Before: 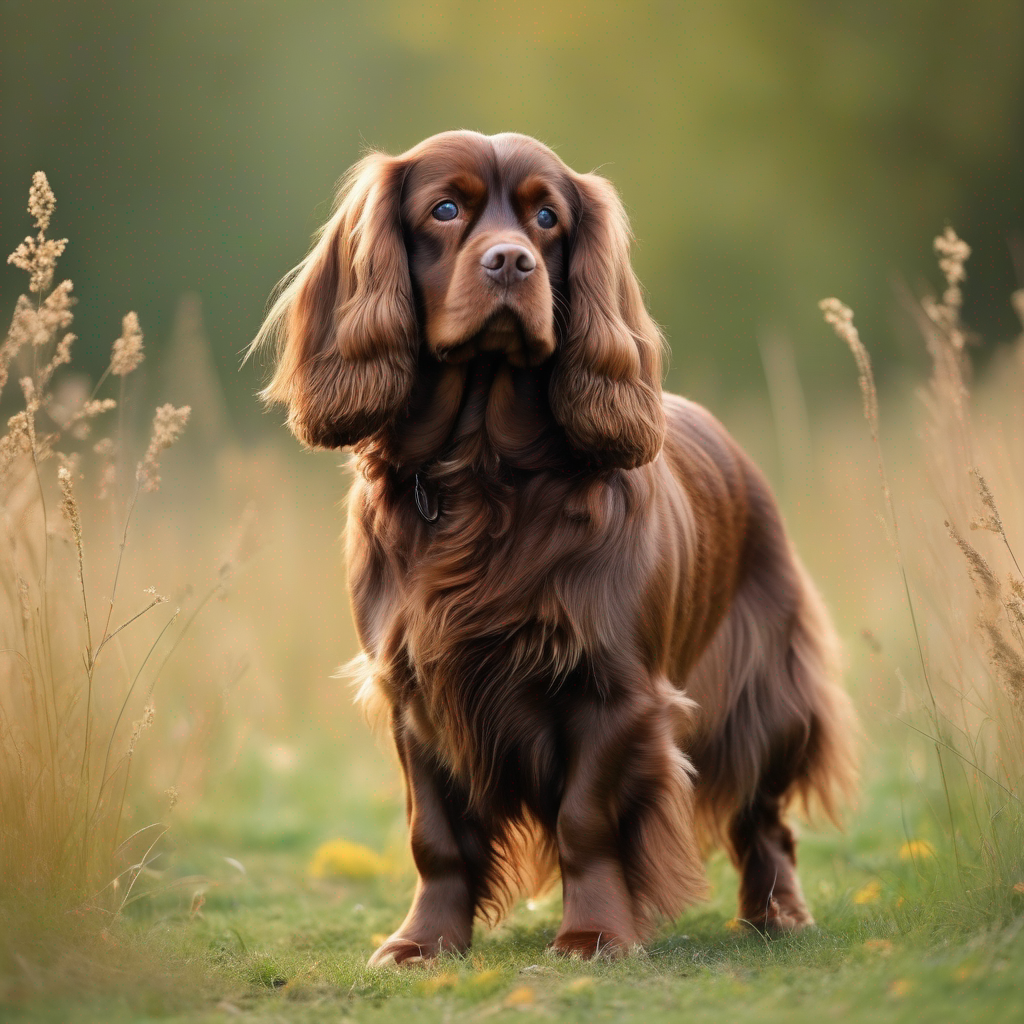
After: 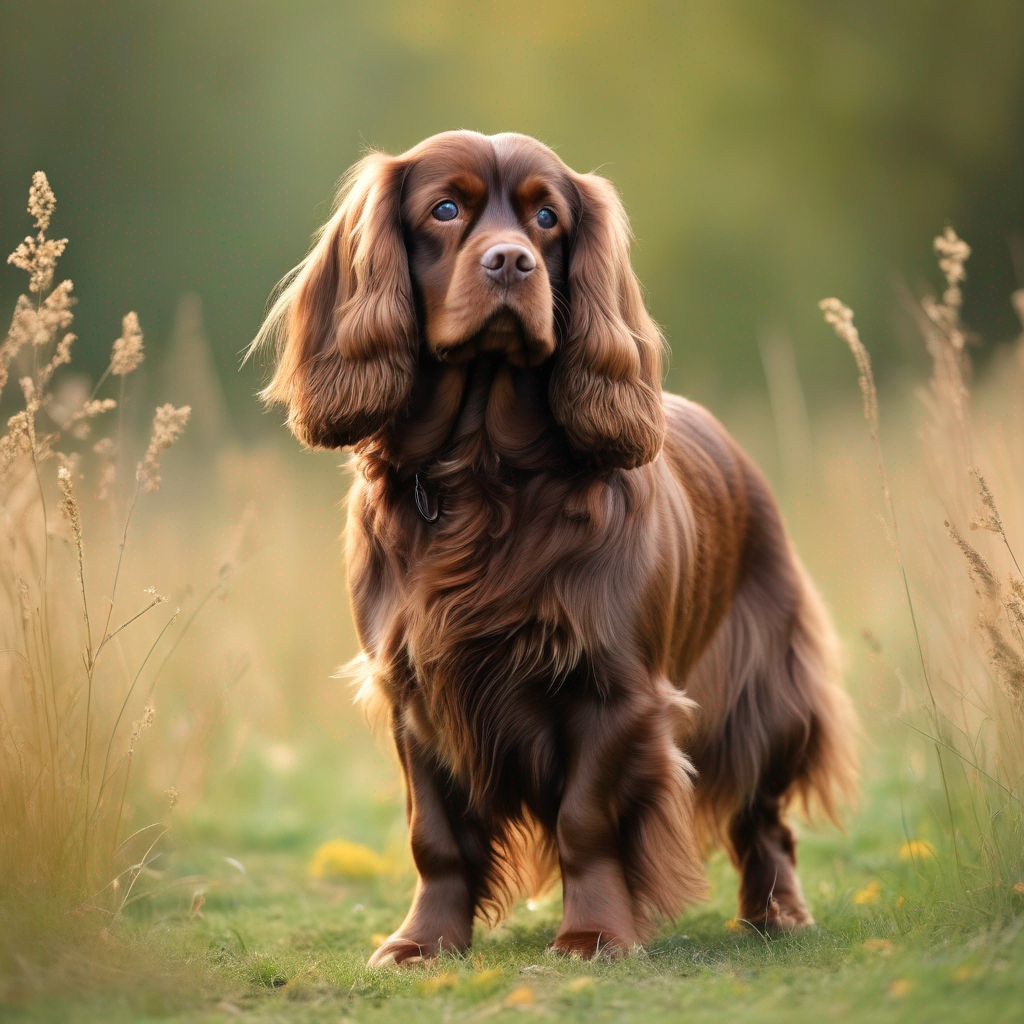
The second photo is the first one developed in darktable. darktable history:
exposure: exposure 0.128 EV, compensate highlight preservation false
